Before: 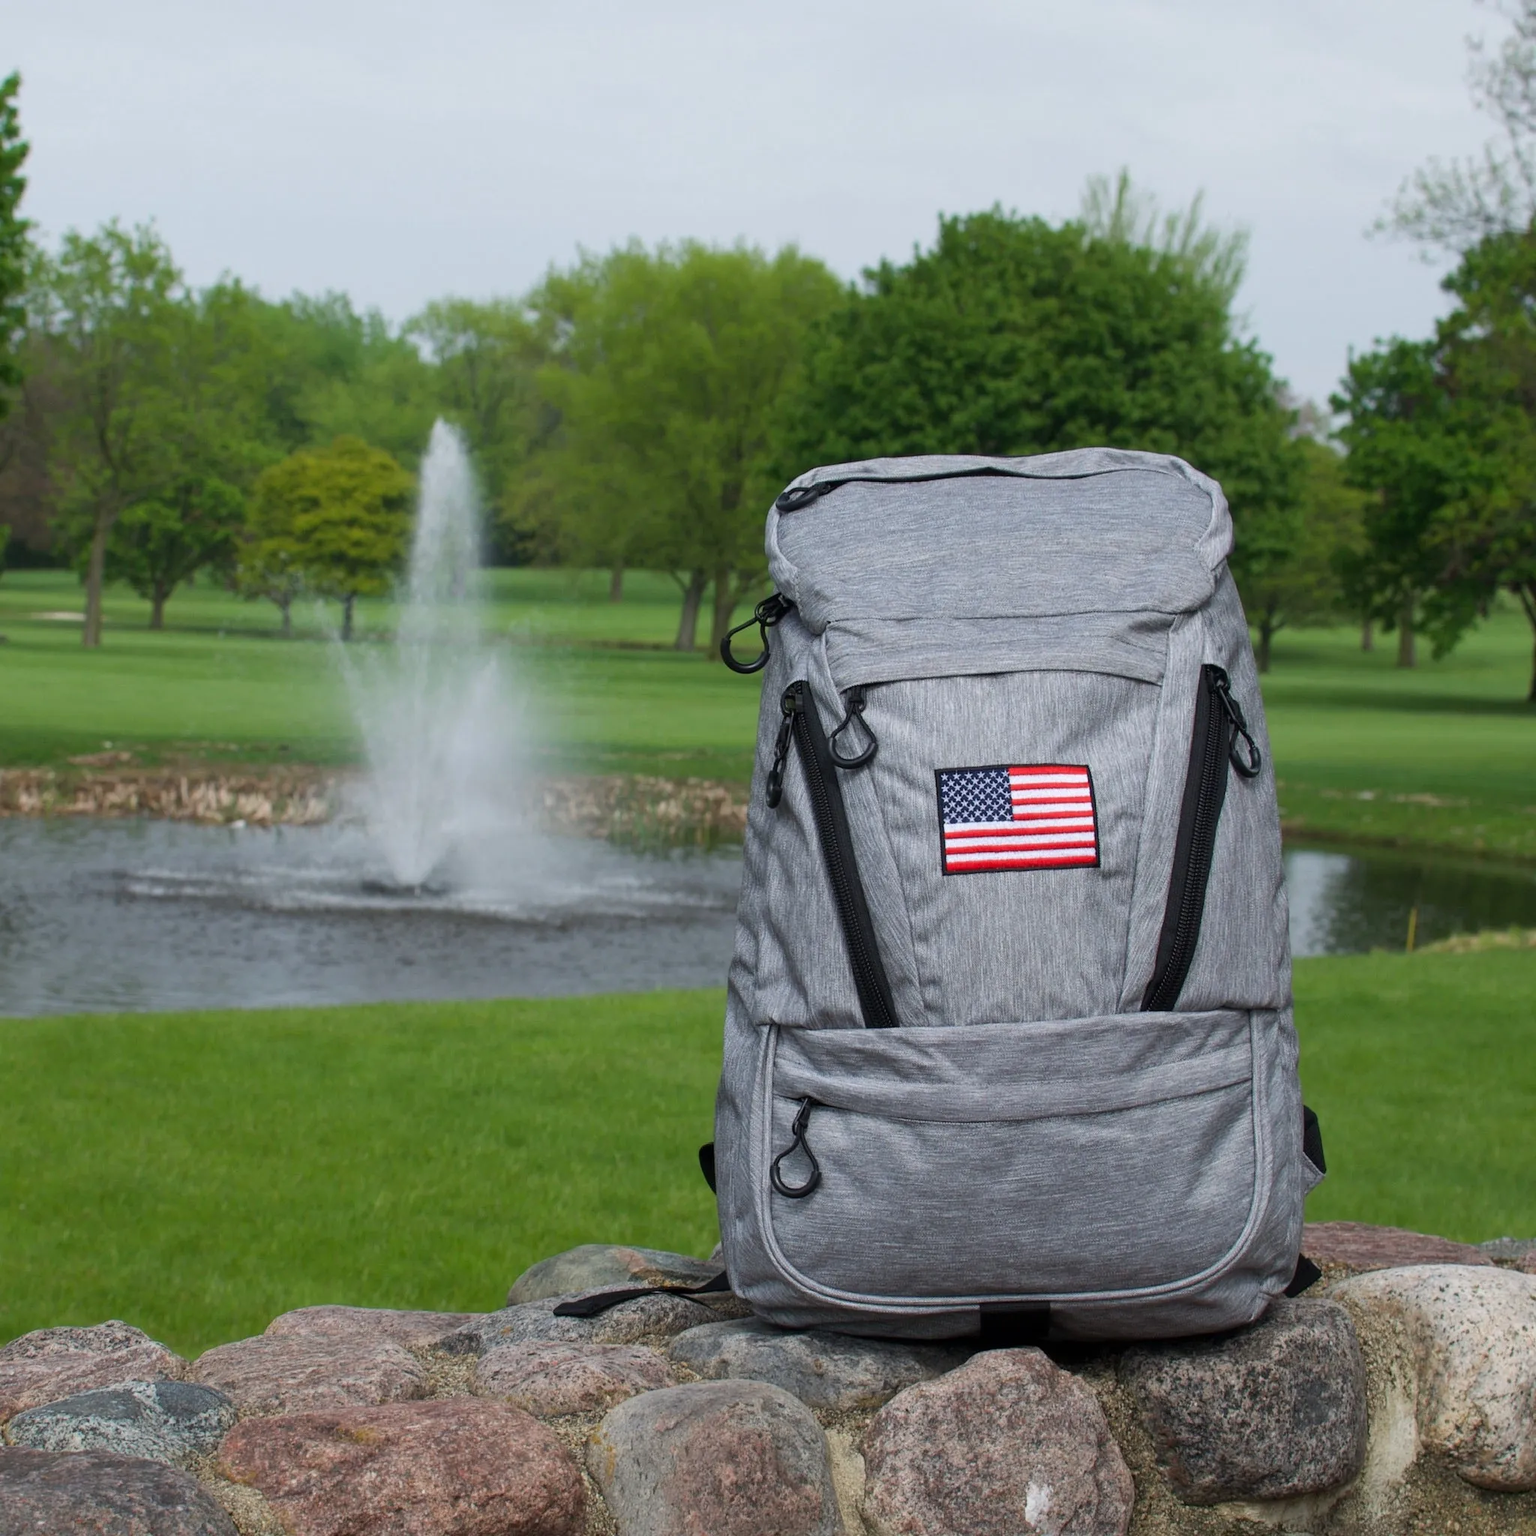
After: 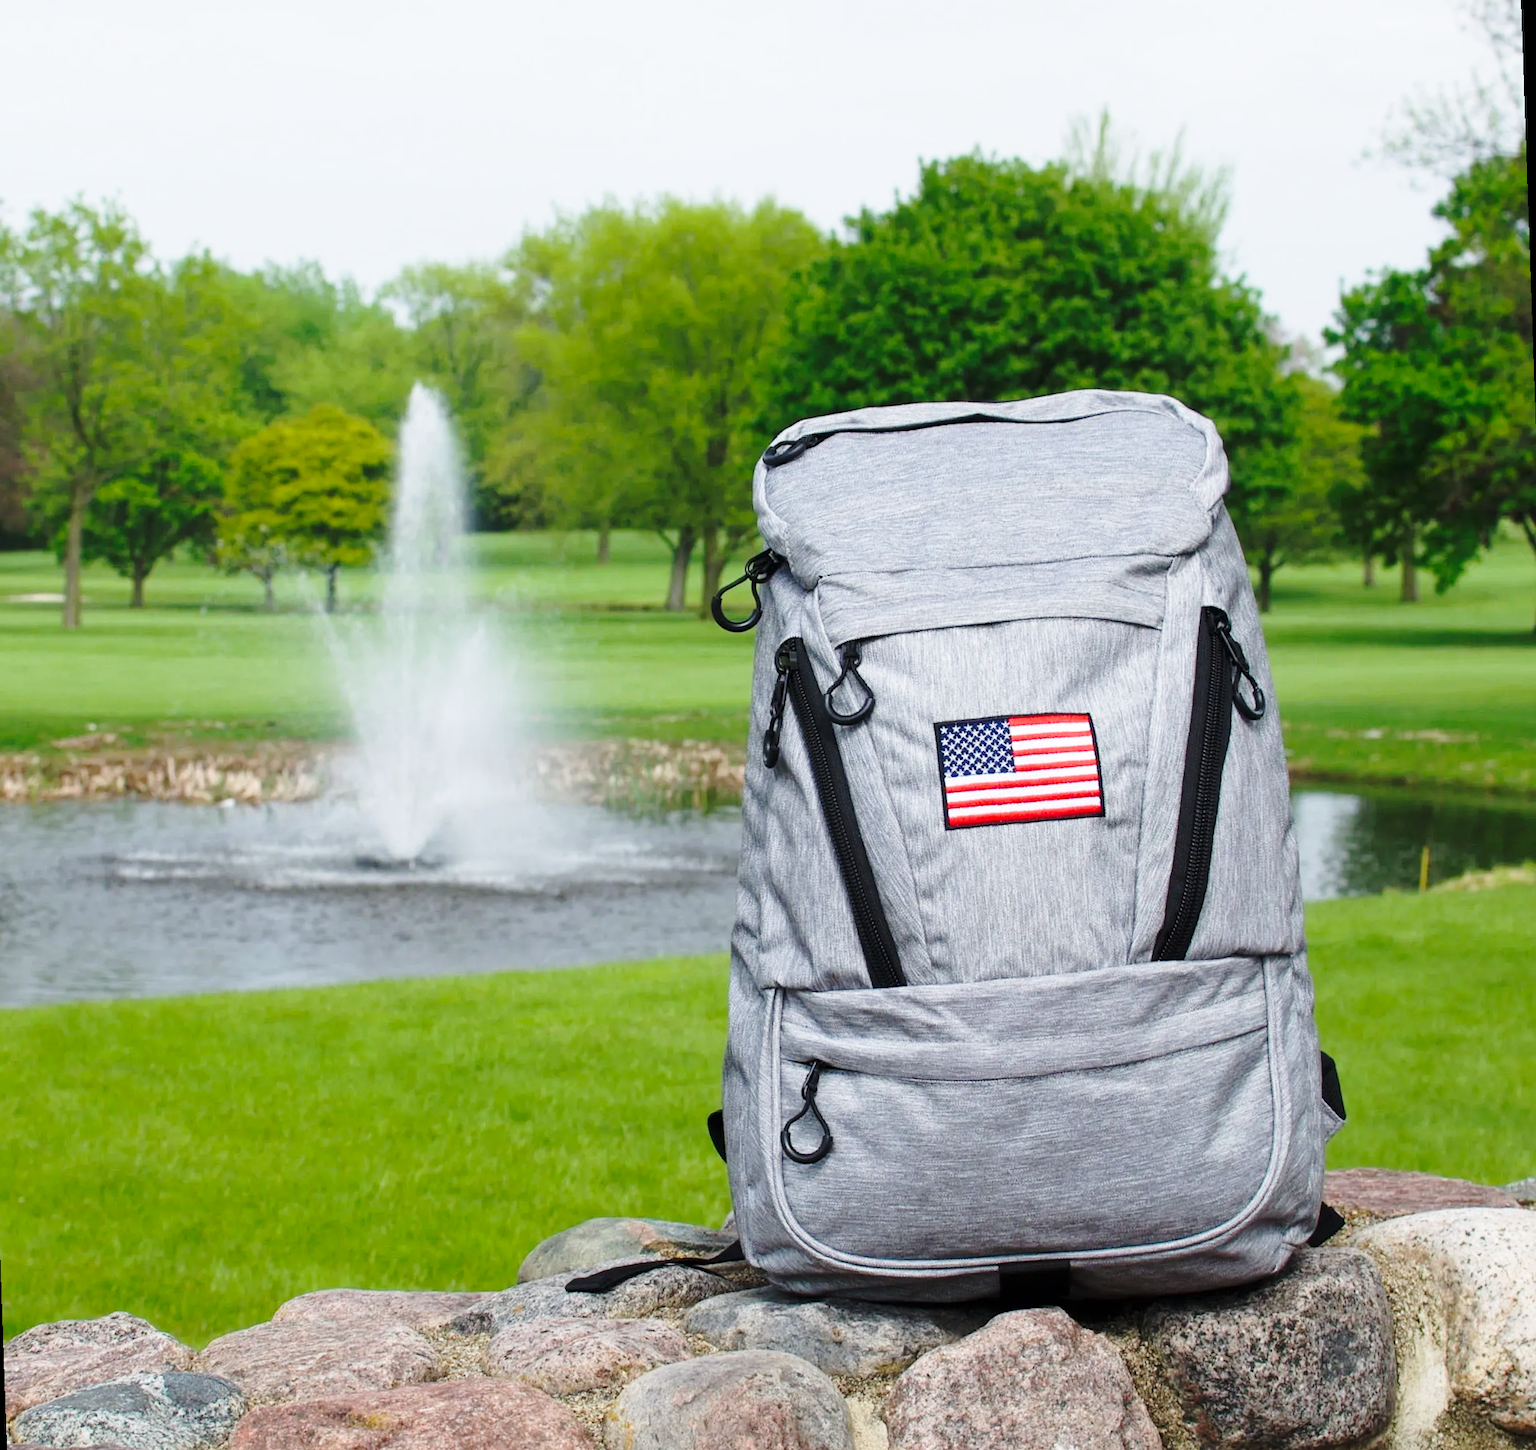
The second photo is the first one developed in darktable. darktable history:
crop and rotate: left 0.614%, top 0.179%, bottom 0.309%
rotate and perspective: rotation -2°, crop left 0.022, crop right 0.978, crop top 0.049, crop bottom 0.951
base curve: curves: ch0 [(0, 0) (0.032, 0.037) (0.105, 0.228) (0.435, 0.76) (0.856, 0.983) (1, 1)], preserve colors none
